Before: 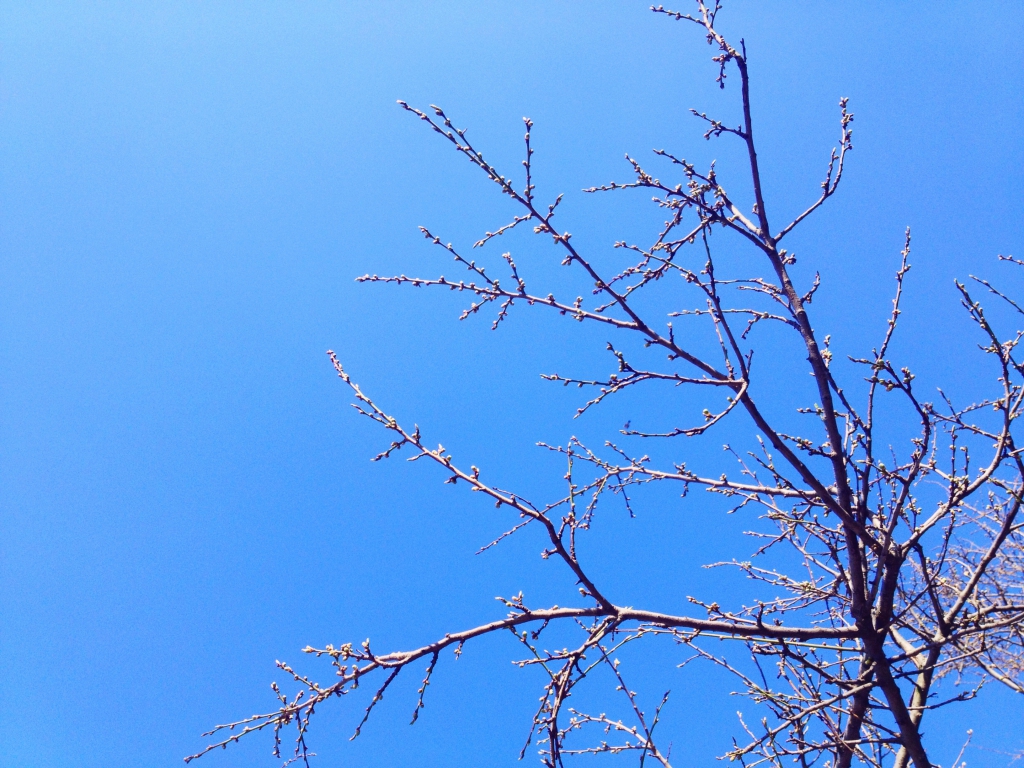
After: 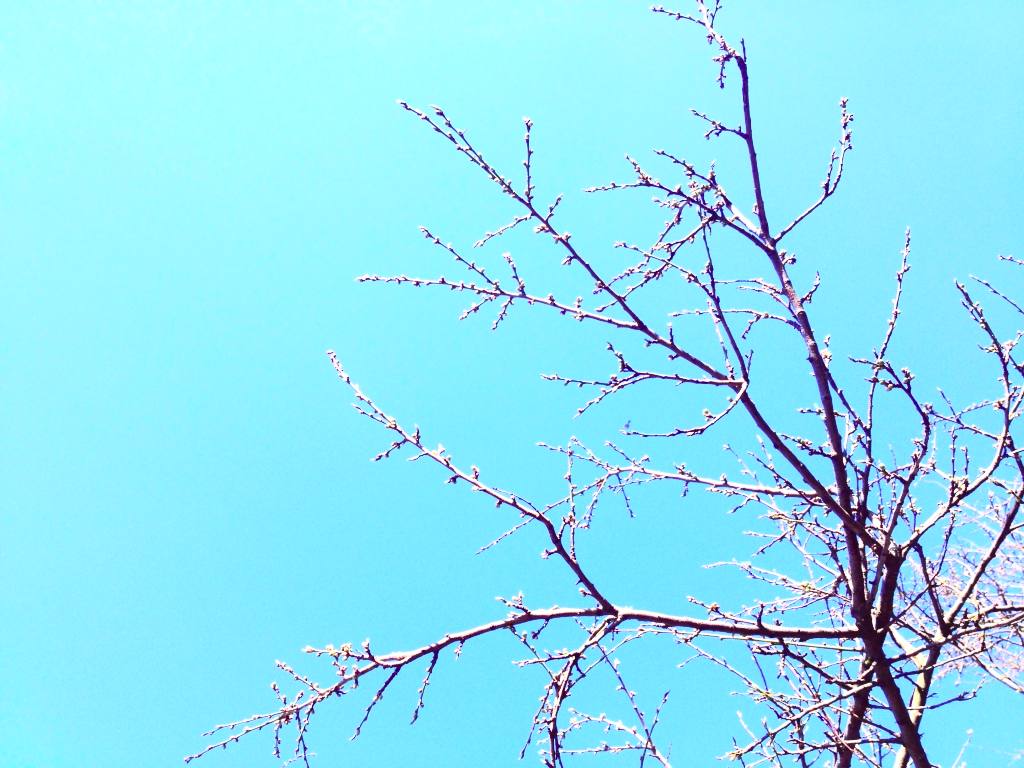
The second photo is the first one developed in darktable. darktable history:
tone curve: curves: ch0 [(0, 0.008) (0.107, 0.083) (0.283, 0.287) (0.429, 0.51) (0.607, 0.739) (0.789, 0.893) (0.998, 0.978)]; ch1 [(0, 0) (0.323, 0.339) (0.438, 0.427) (0.478, 0.484) (0.502, 0.502) (0.527, 0.525) (0.571, 0.579) (0.608, 0.629) (0.669, 0.704) (0.859, 0.899) (1, 1)]; ch2 [(0, 0) (0.33, 0.347) (0.421, 0.456) (0.473, 0.498) (0.502, 0.504) (0.522, 0.524) (0.549, 0.567) (0.593, 0.626) (0.676, 0.724) (1, 1)], color space Lab, independent channels, preserve colors none
color correction: highlights a* -2.73, highlights b* -2.09, shadows a* 2.41, shadows b* 2.73
exposure: black level correction 0, exposure 0.9 EV, compensate highlight preservation false
